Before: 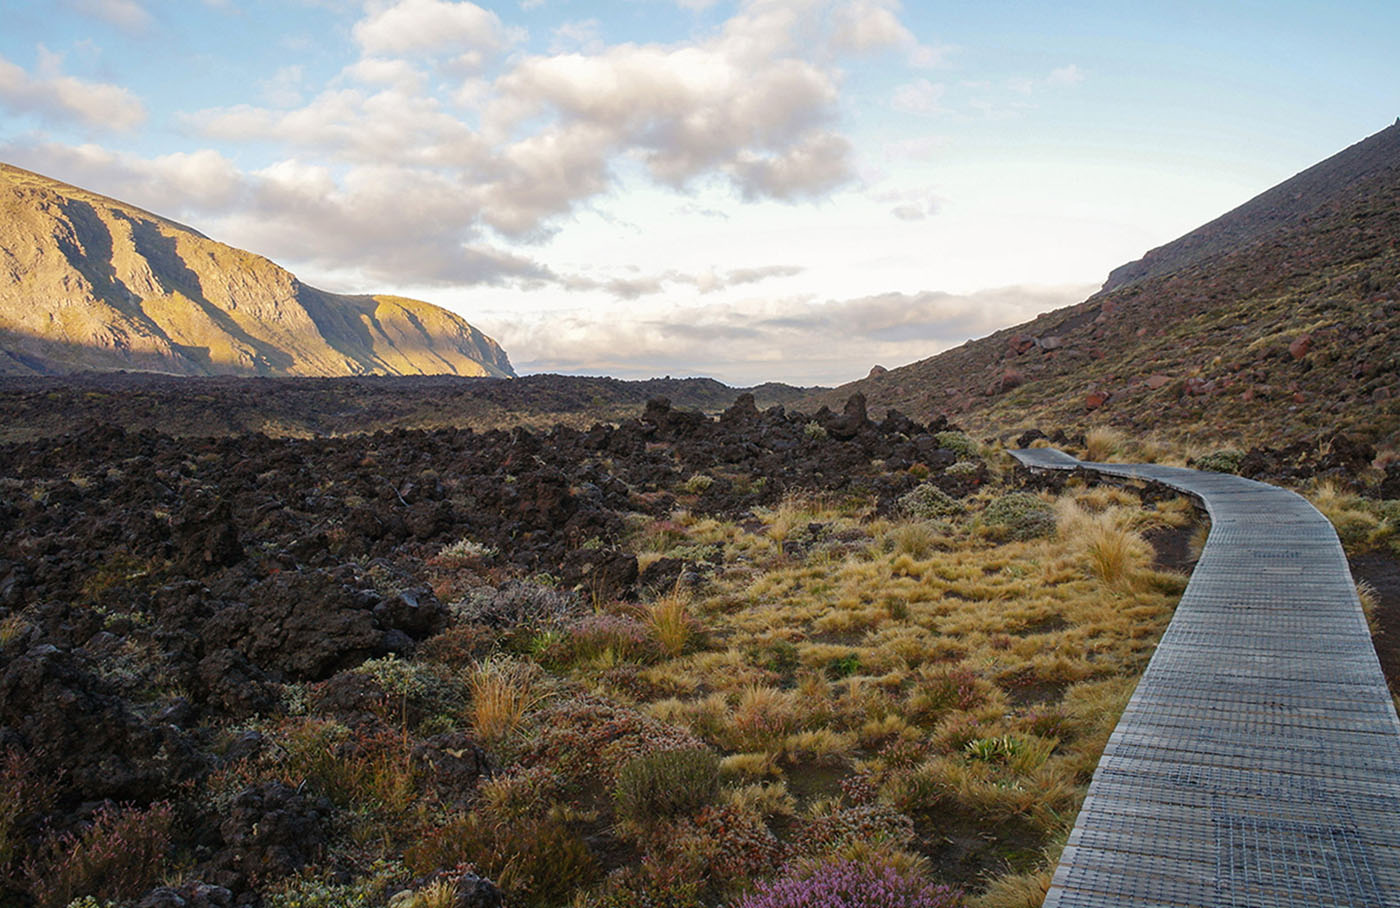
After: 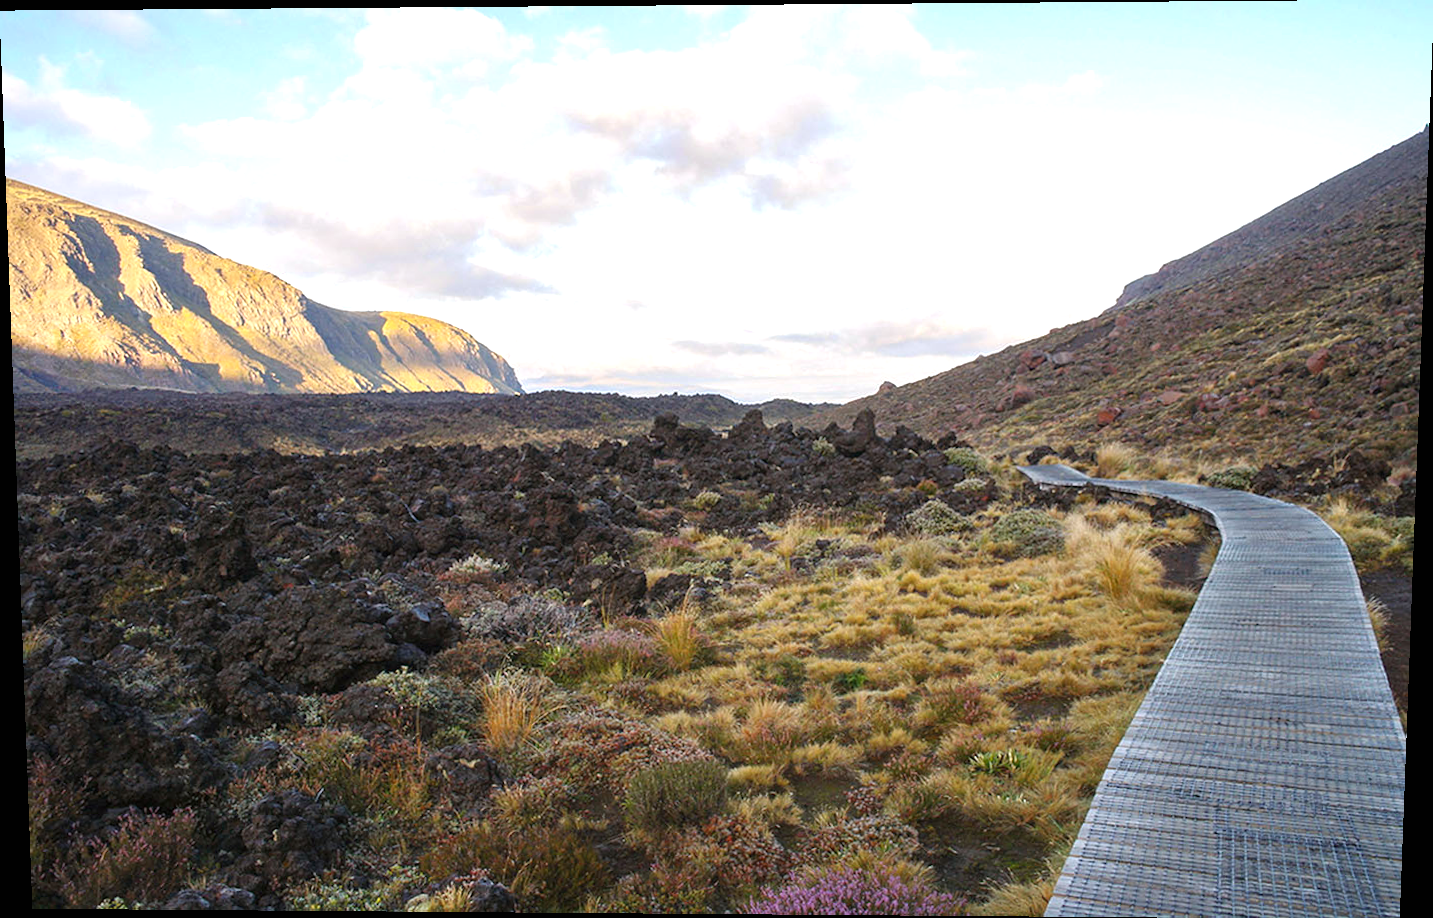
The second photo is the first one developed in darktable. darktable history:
rotate and perspective: lens shift (vertical) 0.048, lens shift (horizontal) -0.024, automatic cropping off
exposure: black level correction 0, exposure 0.7 EV, compensate exposure bias true, compensate highlight preservation false
white balance: red 0.983, blue 1.036
